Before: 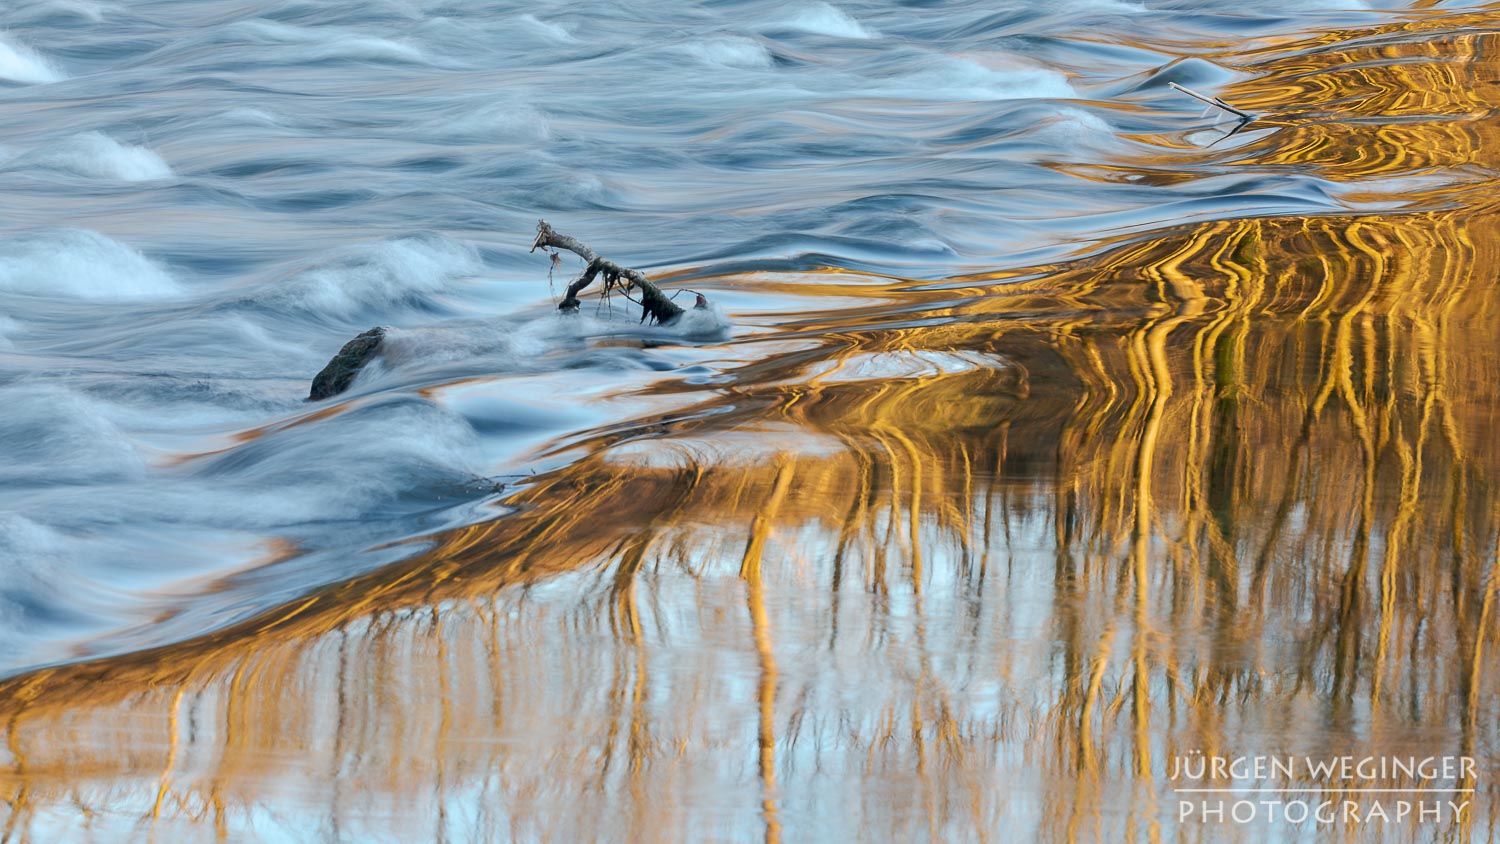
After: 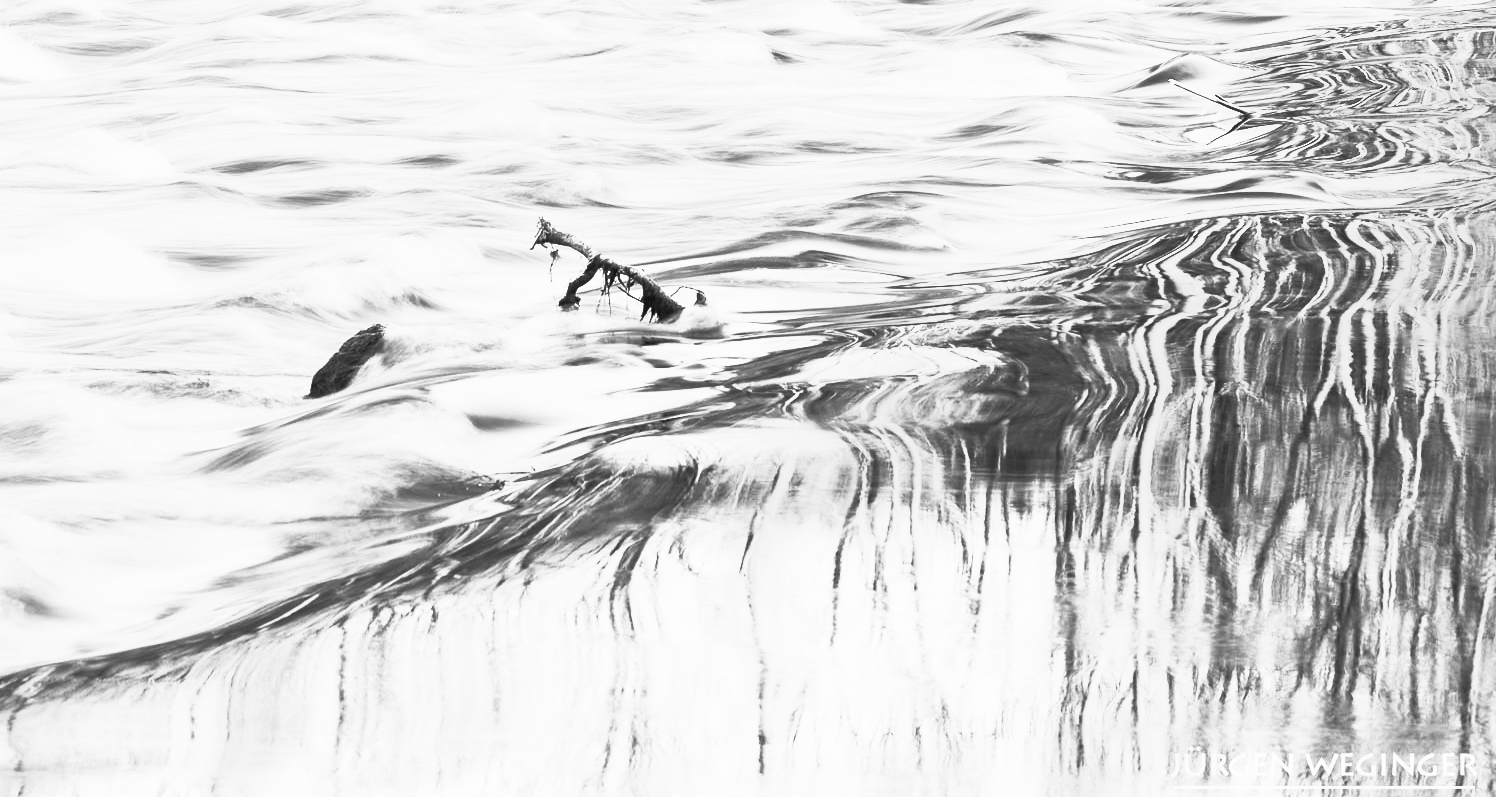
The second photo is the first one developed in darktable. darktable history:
crop: top 0.448%, right 0.264%, bottom 5.045%
contrast brightness saturation: contrast 1, brightness 1, saturation 1
monochrome: on, module defaults
